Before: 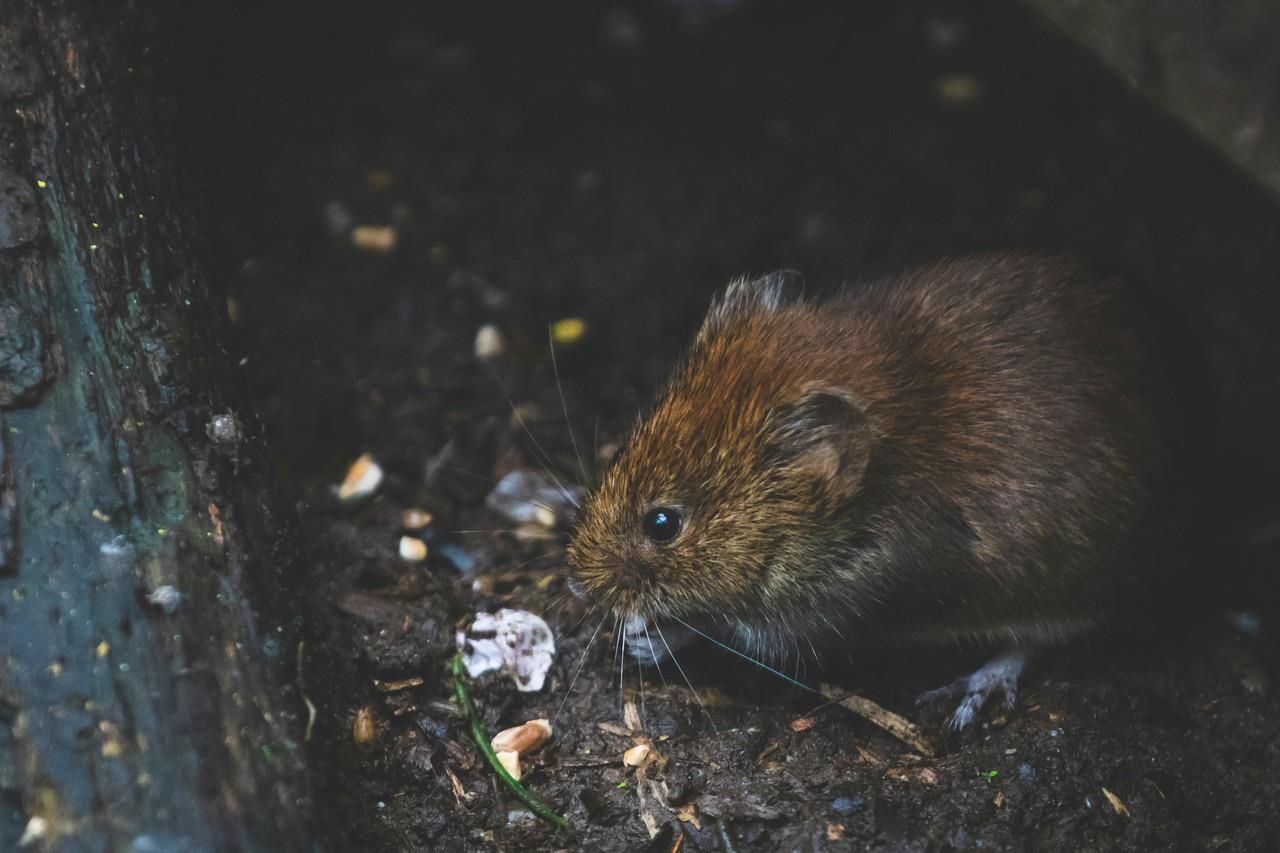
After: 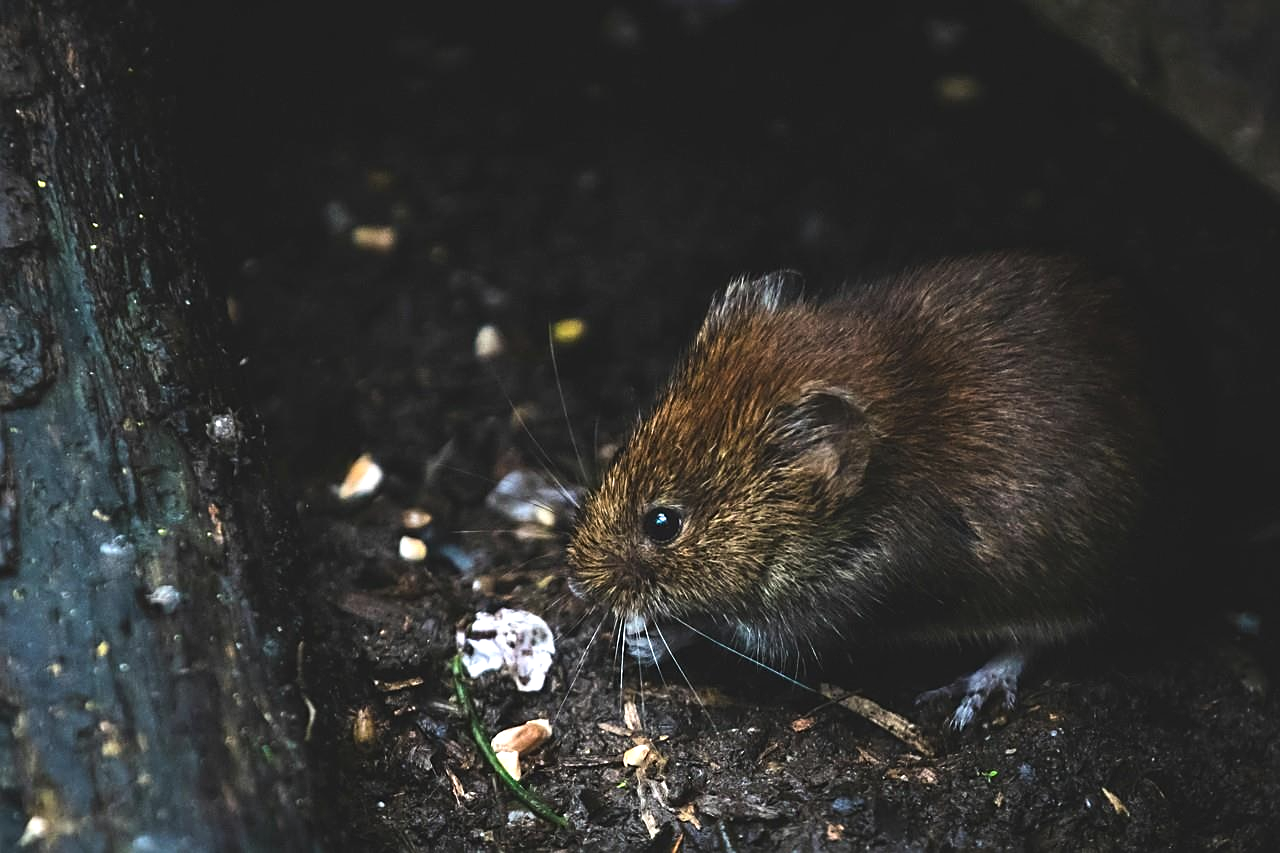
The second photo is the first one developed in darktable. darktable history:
sharpen: on, module defaults
tone equalizer: -8 EV -0.761 EV, -7 EV -0.734 EV, -6 EV -0.591 EV, -5 EV -0.375 EV, -3 EV 0.373 EV, -2 EV 0.6 EV, -1 EV 0.69 EV, +0 EV 0.755 EV, edges refinement/feathering 500, mask exposure compensation -1.57 EV, preserve details no
